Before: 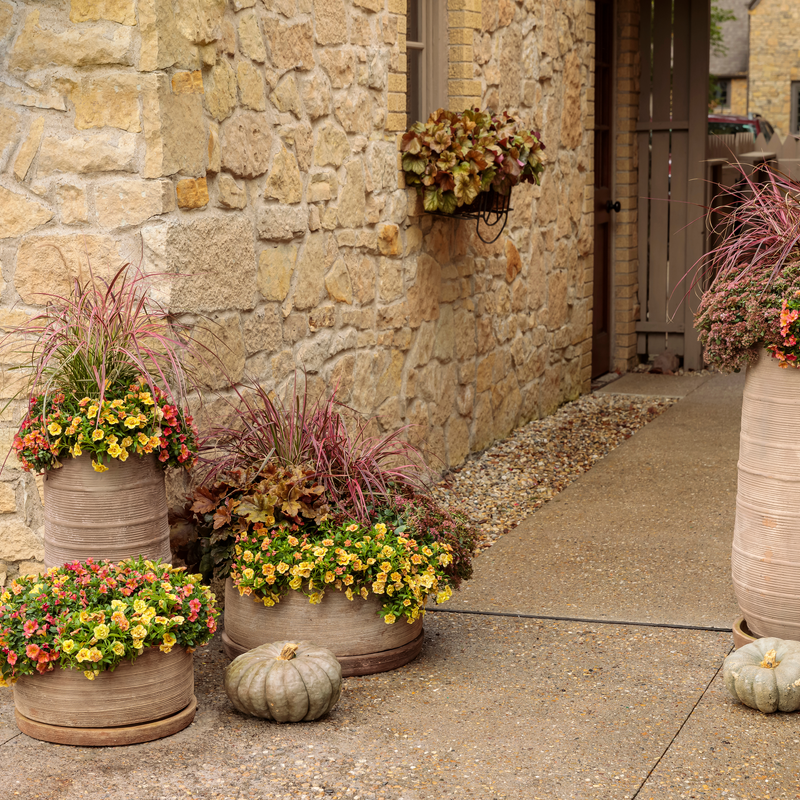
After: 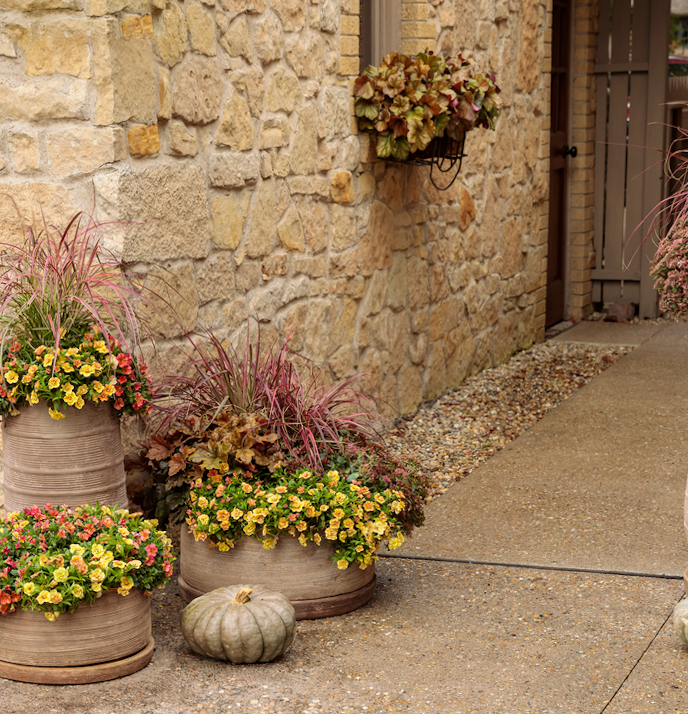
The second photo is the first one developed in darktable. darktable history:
rotate and perspective: lens shift (vertical) 0.048, lens shift (horizontal) -0.024, automatic cropping off
crop: left 6.446%, top 8.188%, right 9.538%, bottom 3.548%
